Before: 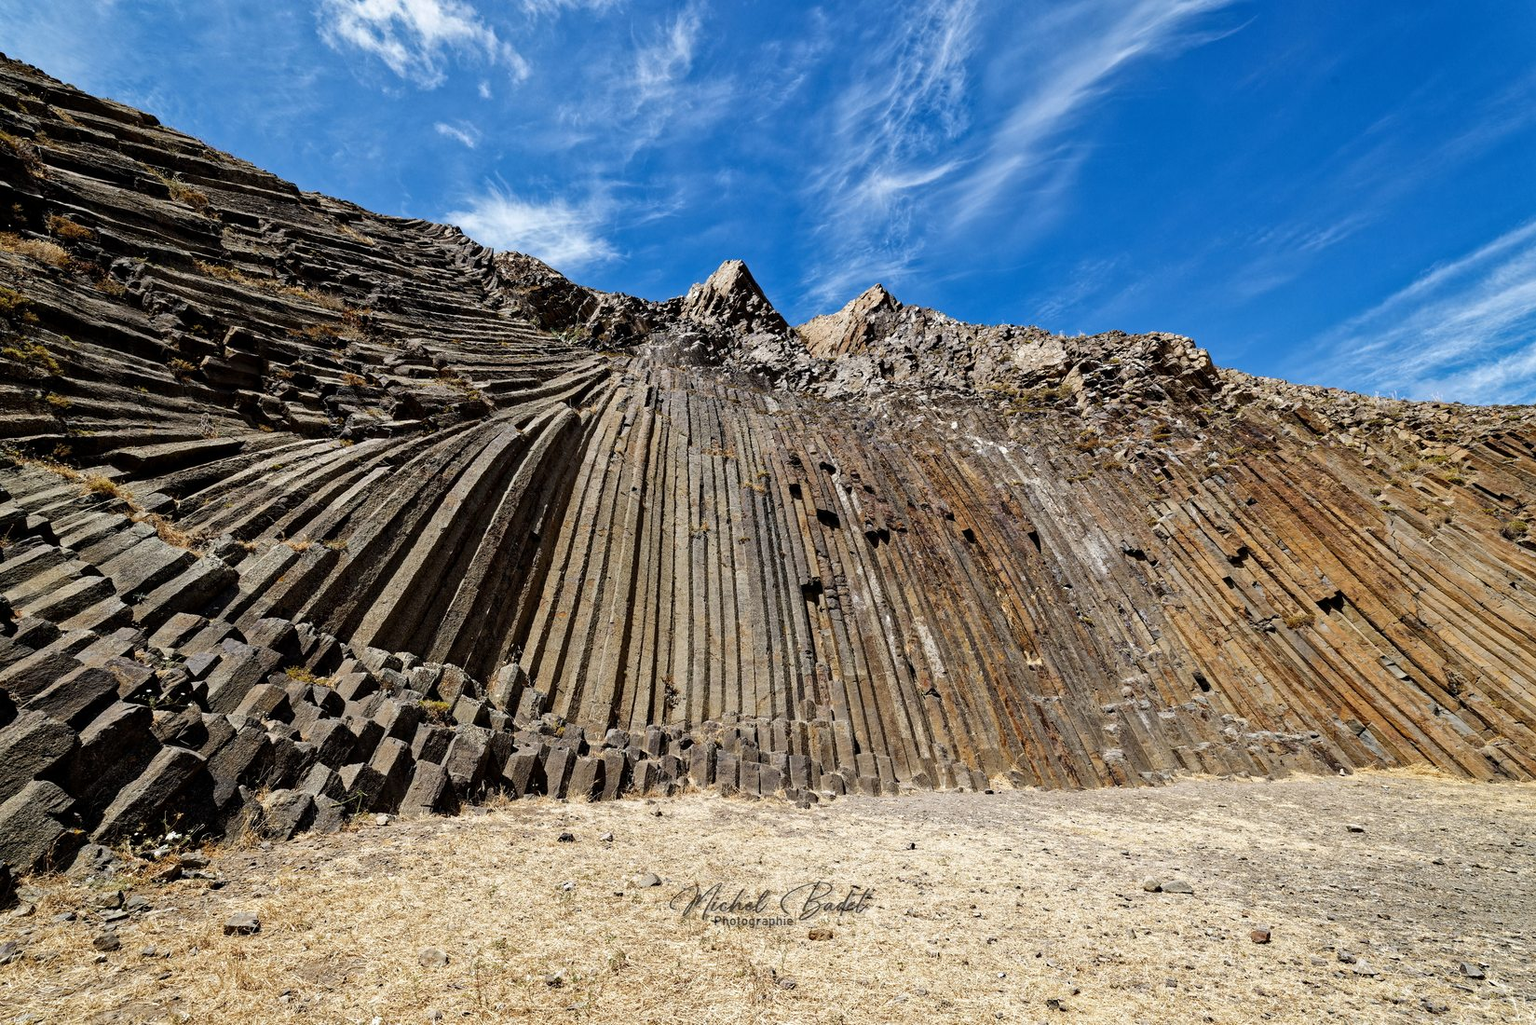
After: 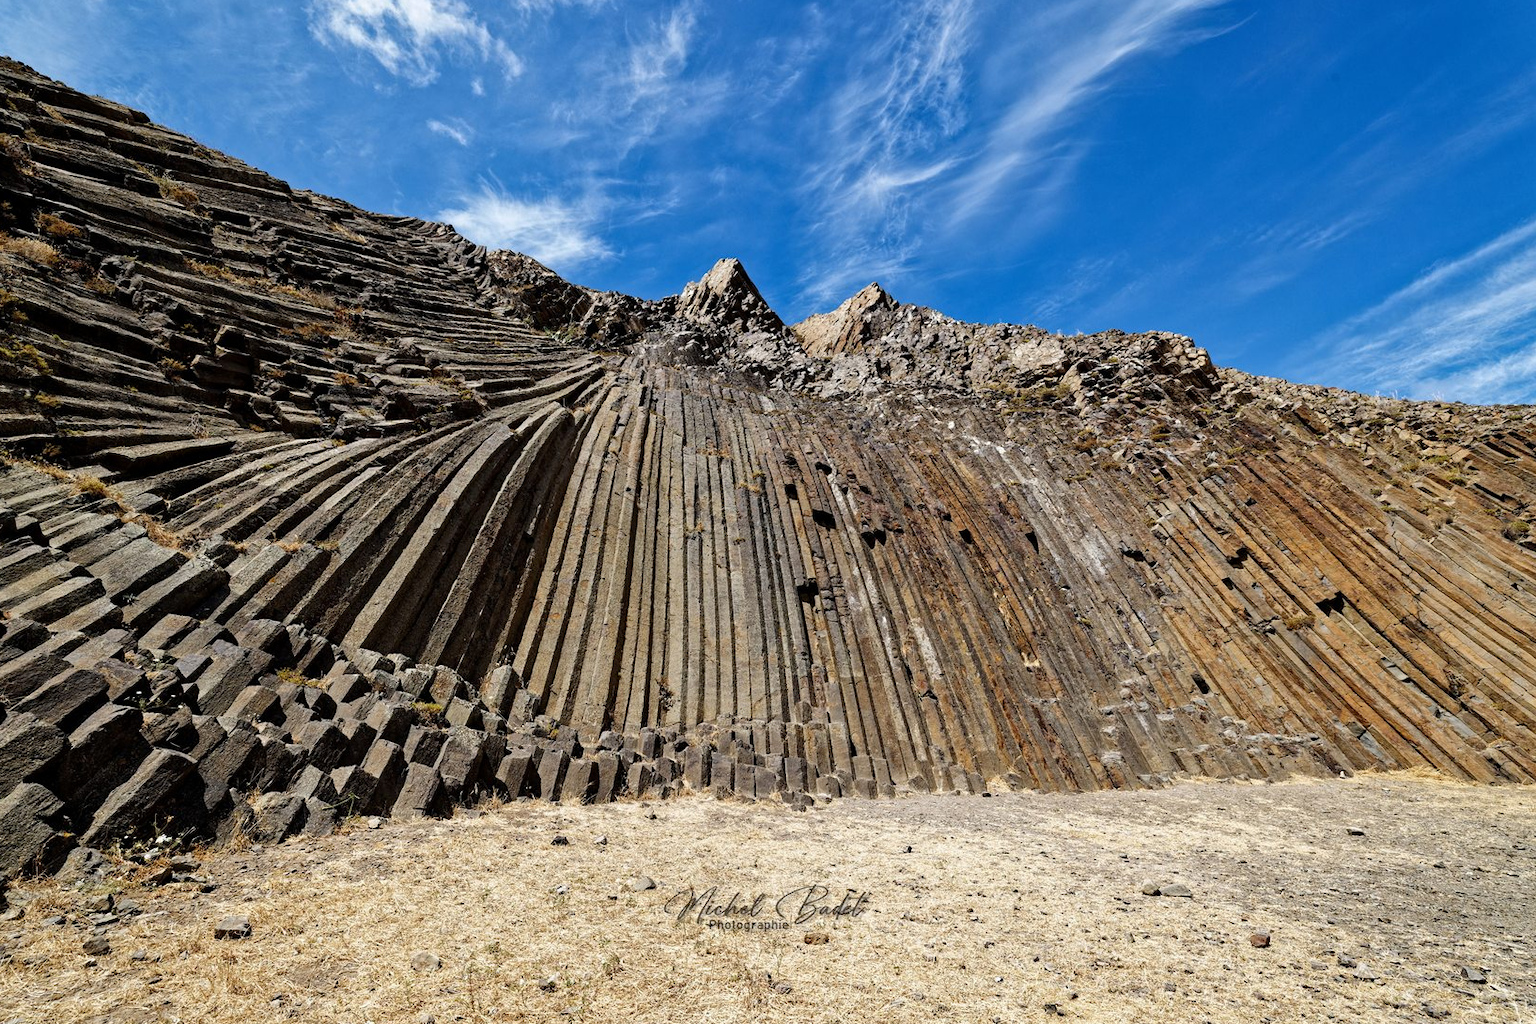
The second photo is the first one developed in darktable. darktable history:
crop and rotate: left 0.792%, top 0.408%, bottom 0.34%
exposure: compensate exposure bias true, compensate highlight preservation false
